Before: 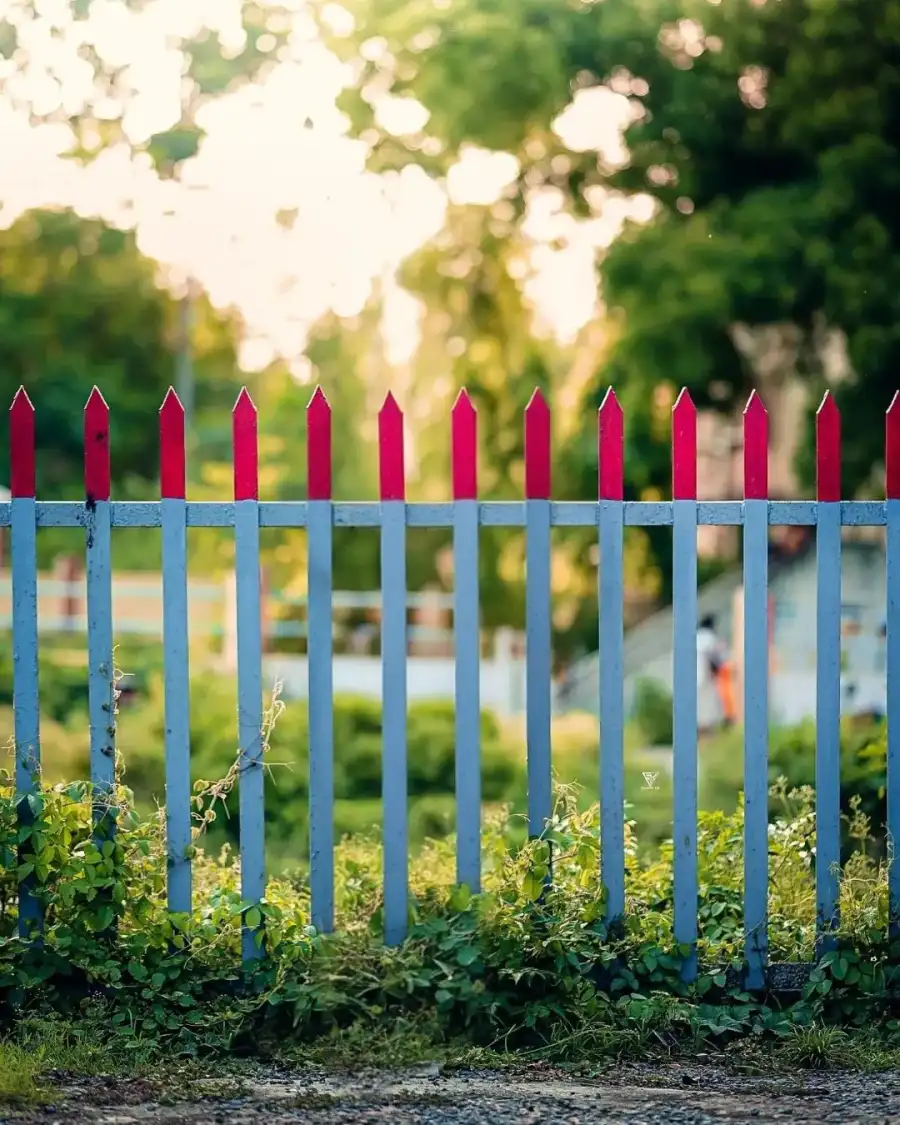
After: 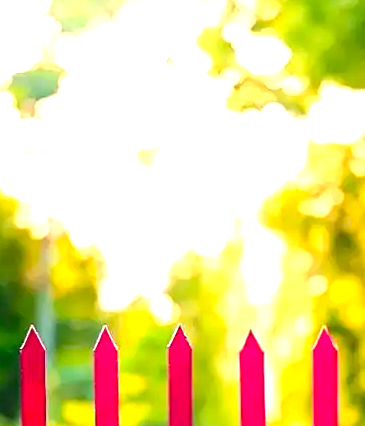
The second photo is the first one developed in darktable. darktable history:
color balance rgb: perceptual saturation grading › global saturation 25%, global vibrance 20%
levels: levels [0, 0.374, 0.749]
crop: left 15.452%, top 5.459%, right 43.956%, bottom 56.62%
sharpen: amount 0.2
